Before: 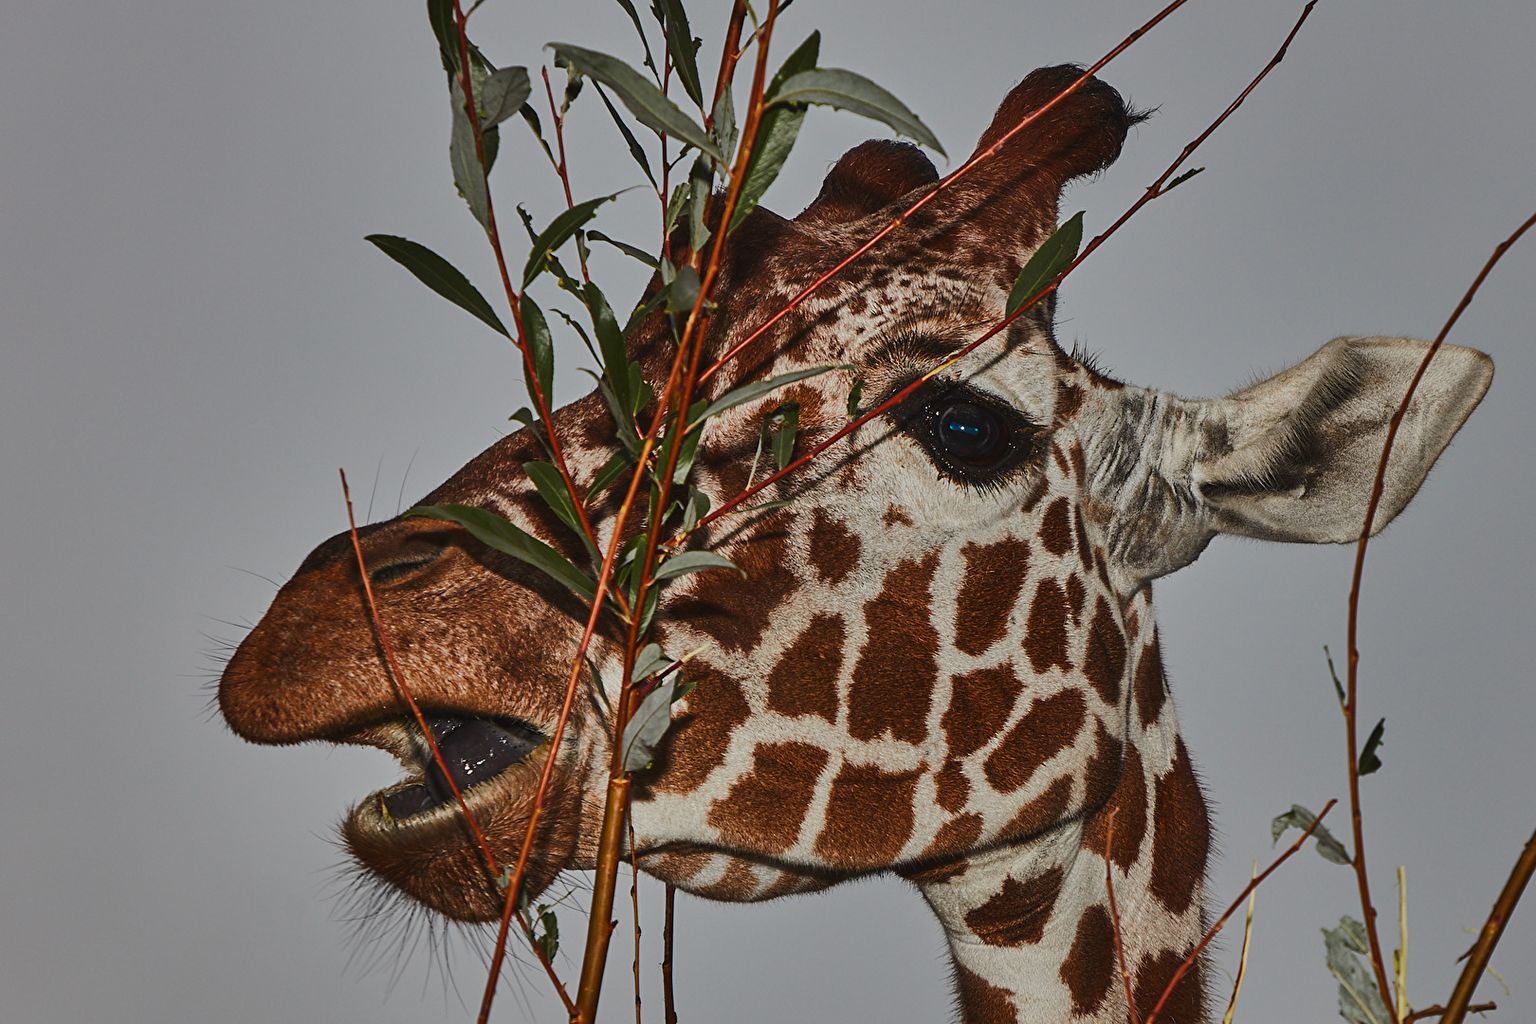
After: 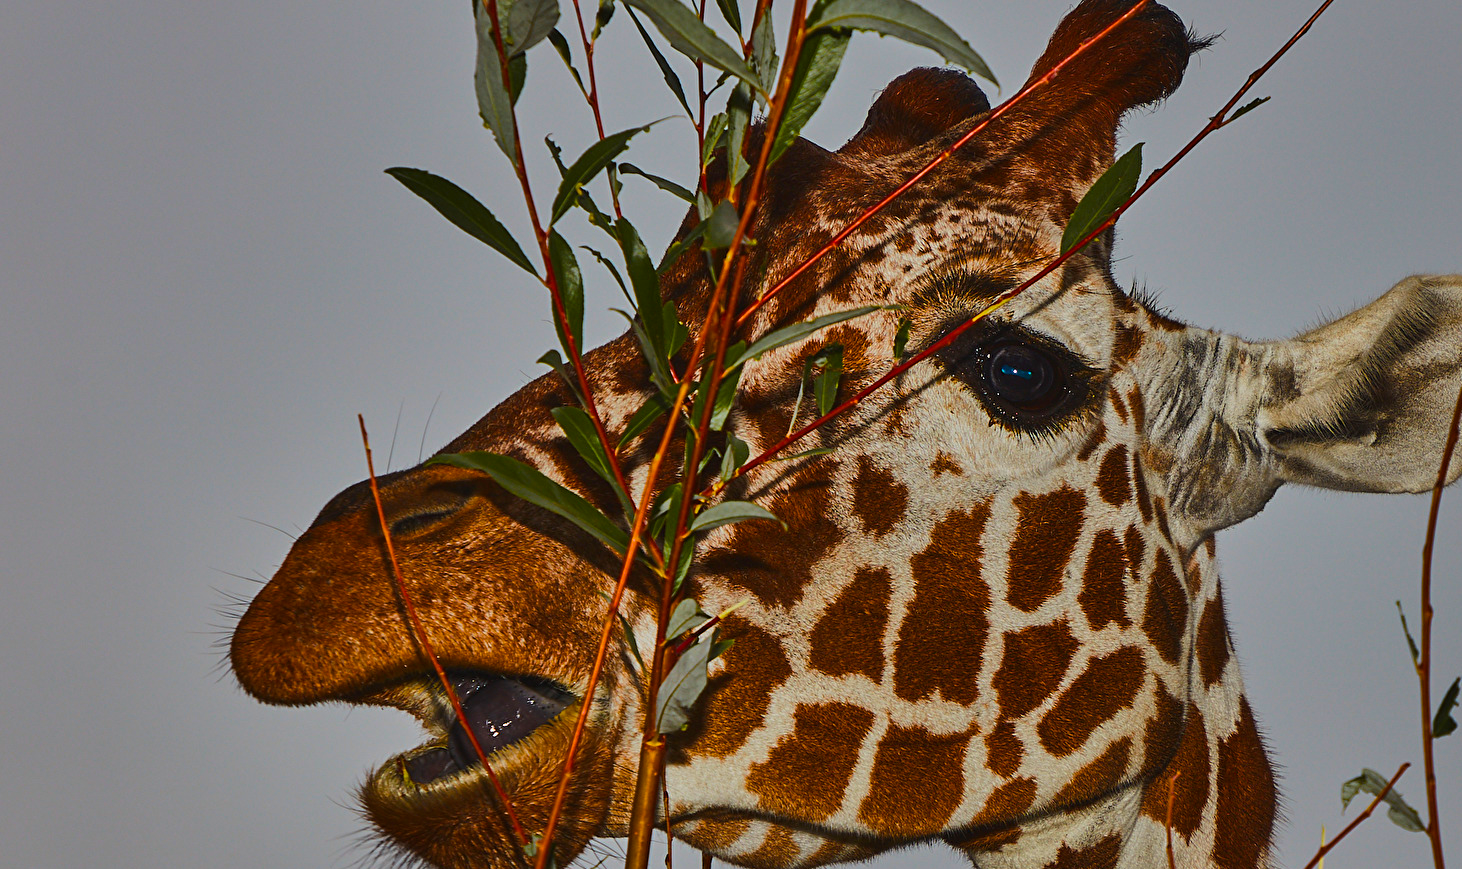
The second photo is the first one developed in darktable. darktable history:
color balance rgb: perceptual saturation grading › global saturation 75.928%, perceptual saturation grading › shadows -30.733%, global vibrance 20%
crop: top 7.432%, right 9.722%, bottom 12.082%
